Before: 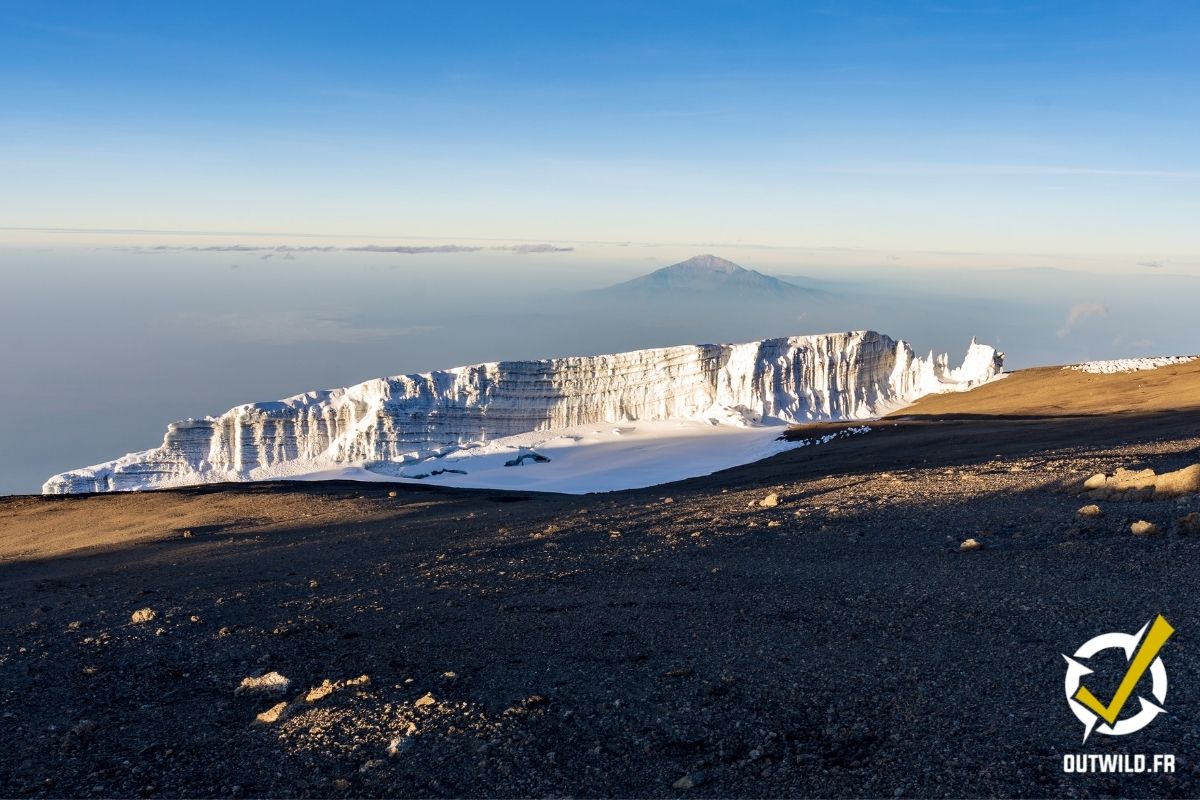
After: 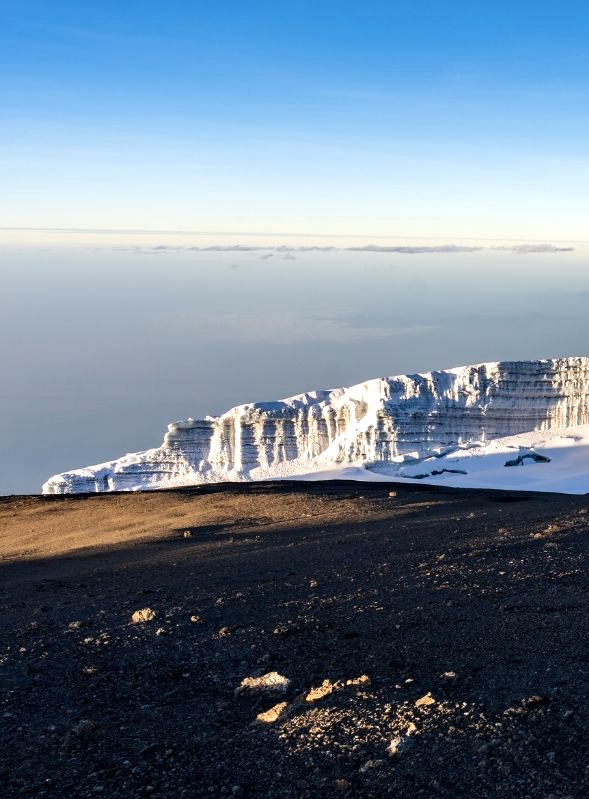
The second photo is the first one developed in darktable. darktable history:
crop and rotate: left 0%, top 0%, right 50.845%
tone equalizer: -8 EV -0.417 EV, -7 EV -0.389 EV, -6 EV -0.333 EV, -5 EV -0.222 EV, -3 EV 0.222 EV, -2 EV 0.333 EV, -1 EV 0.389 EV, +0 EV 0.417 EV, edges refinement/feathering 500, mask exposure compensation -1.57 EV, preserve details no
